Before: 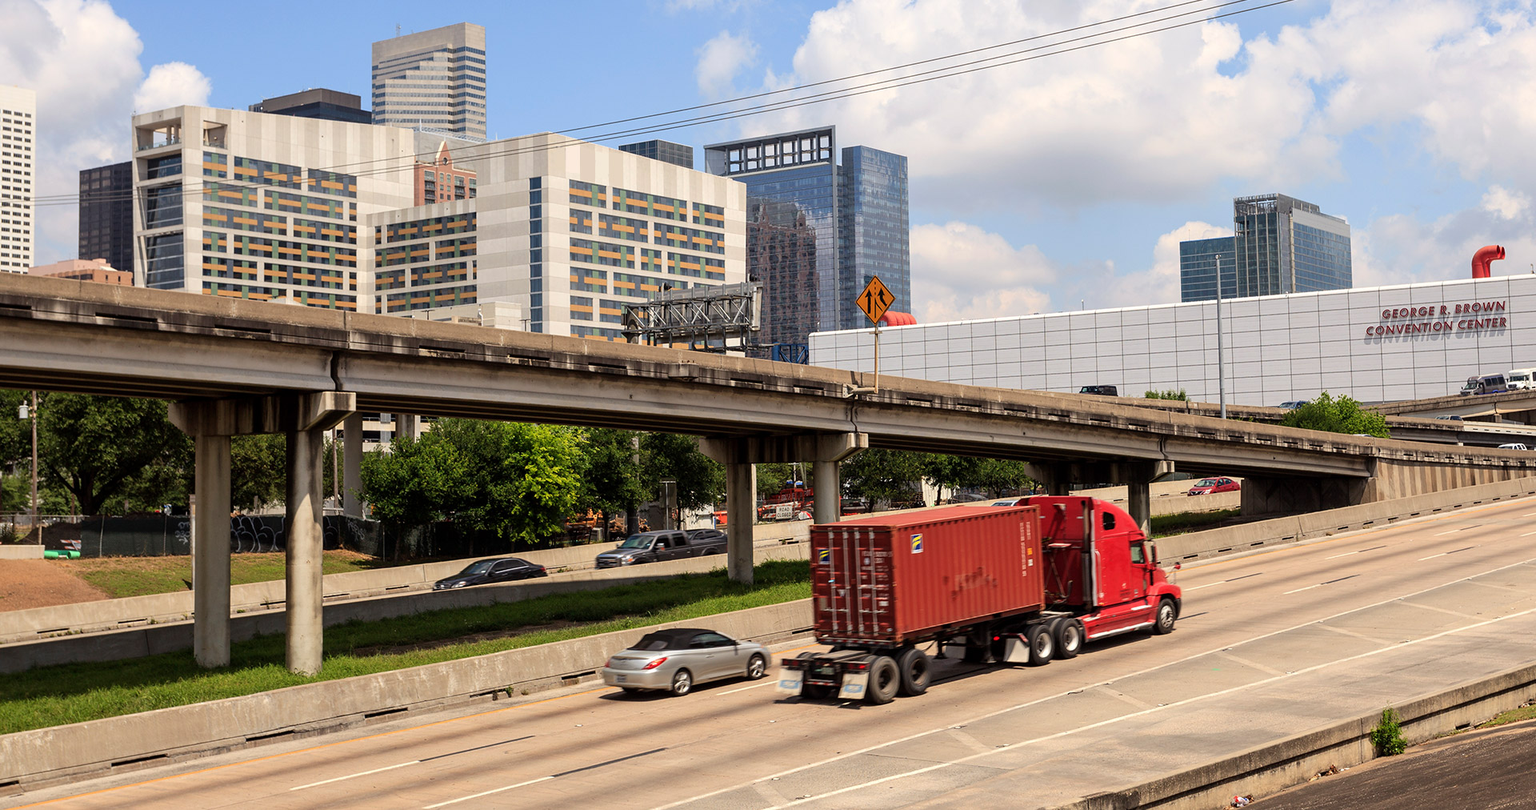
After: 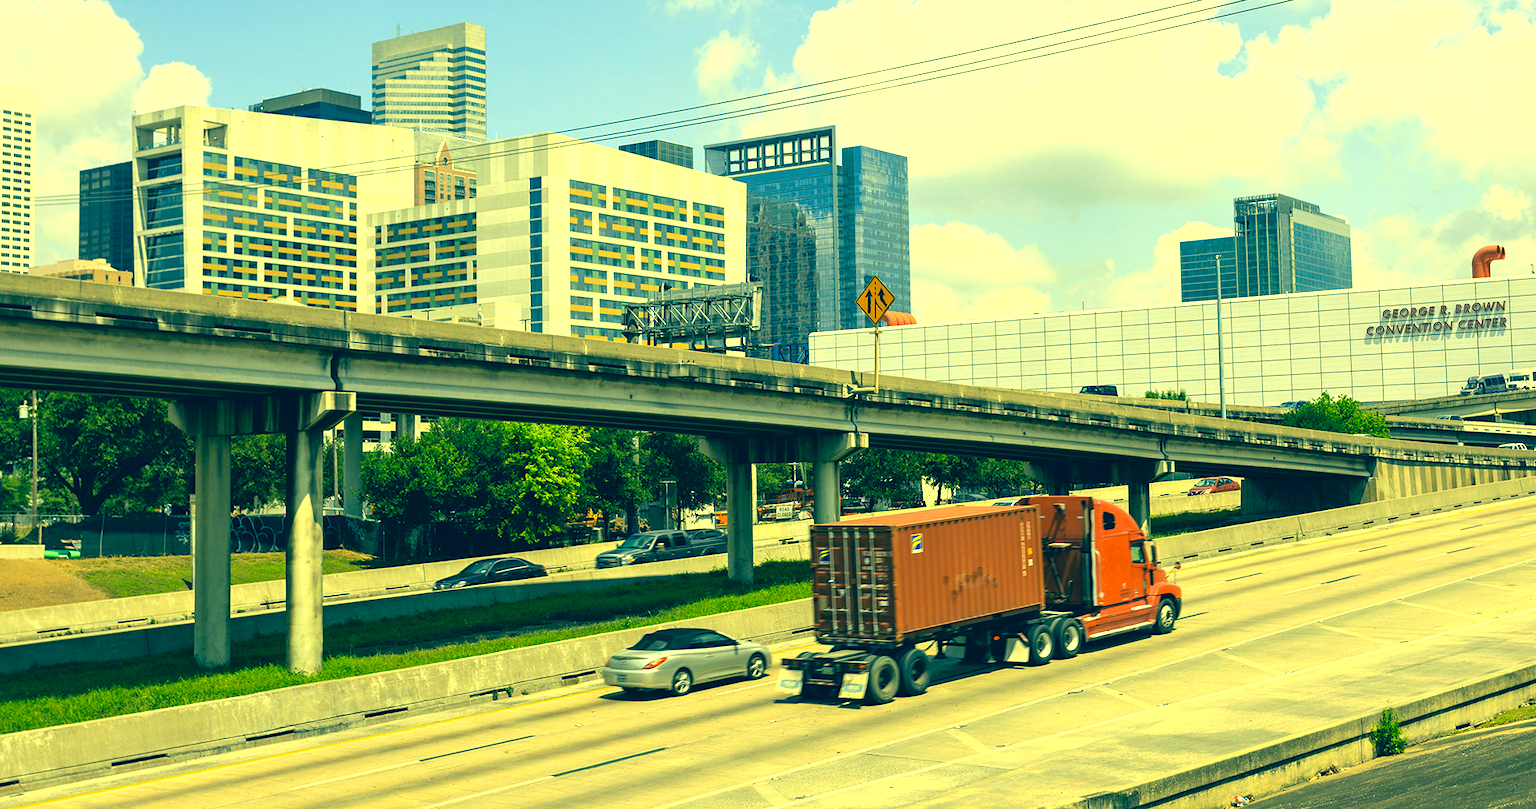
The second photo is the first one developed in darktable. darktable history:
exposure: black level correction 0, exposure 0.7 EV, compensate exposure bias true, compensate highlight preservation false
color correction: highlights a* -15.58, highlights b* 40, shadows a* -40, shadows b* -26.18
shadows and highlights: shadows 25, highlights -25
